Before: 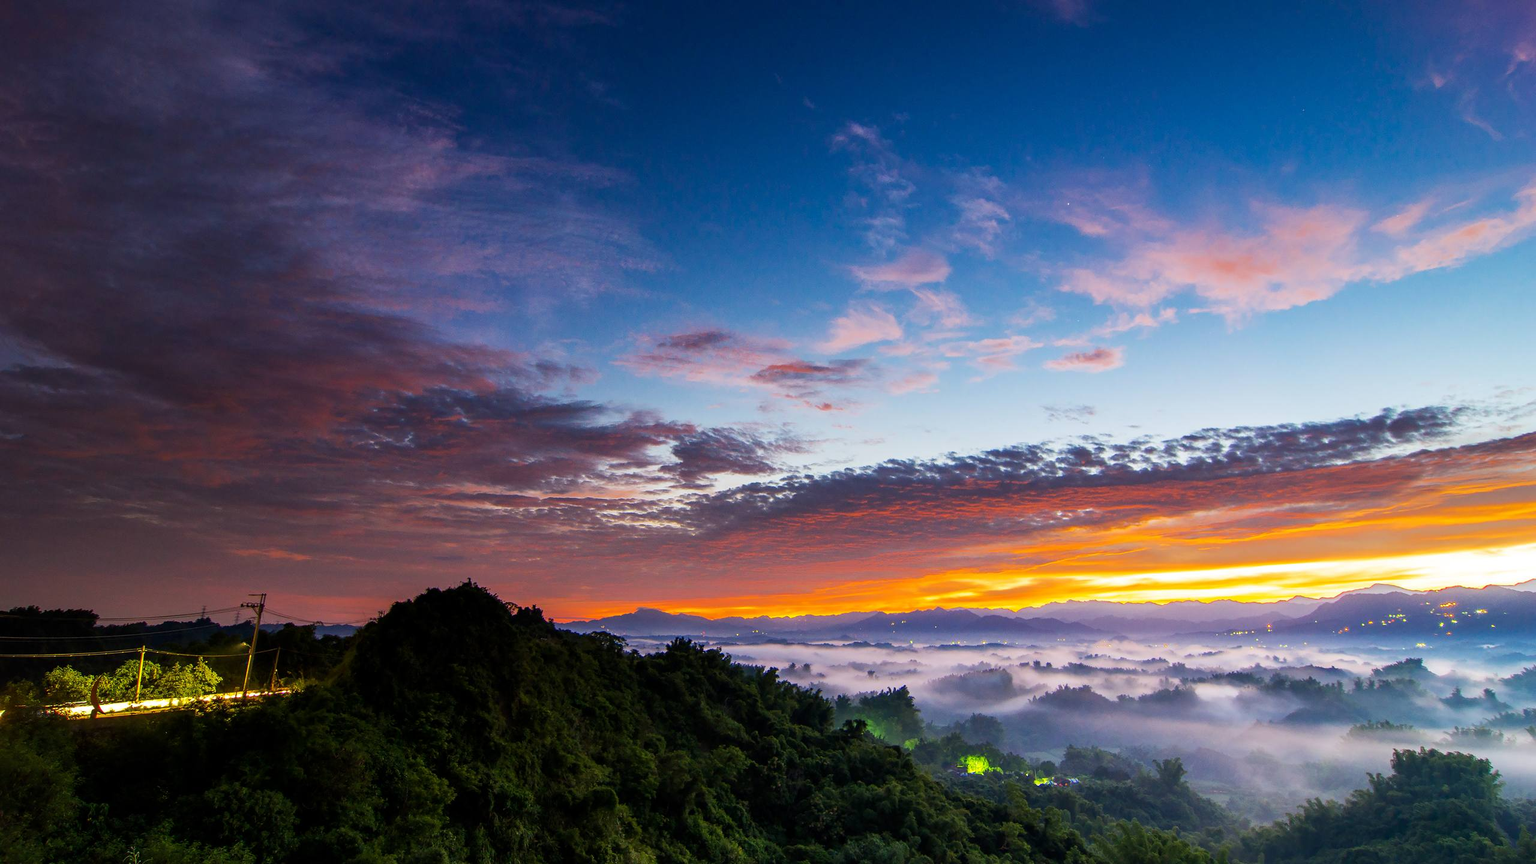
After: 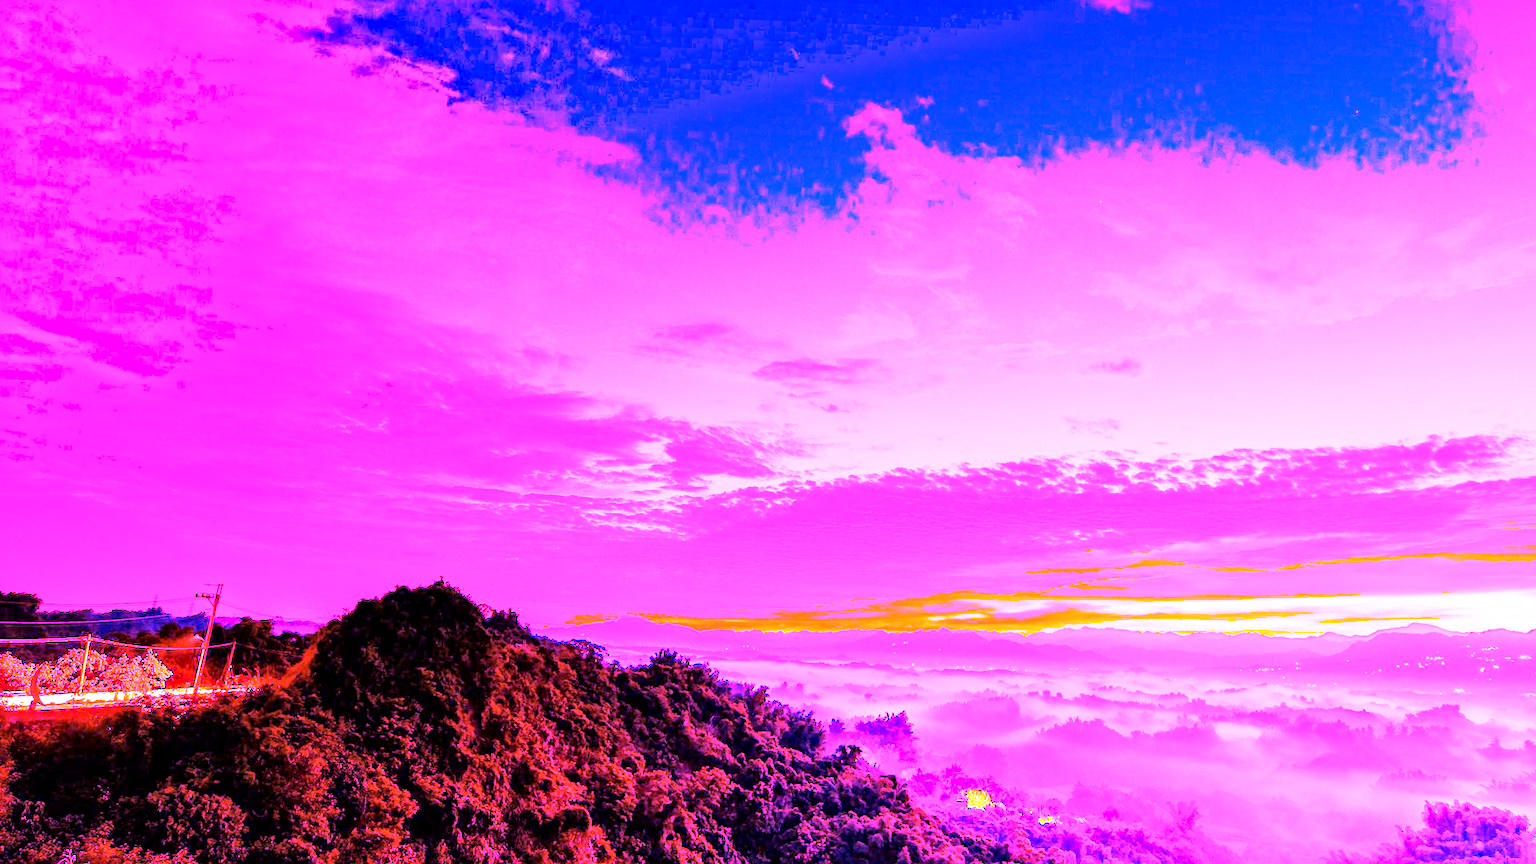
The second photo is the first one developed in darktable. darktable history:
crop and rotate: angle -2.38°
white balance: red 8, blue 8
local contrast: mode bilateral grid, contrast 20, coarseness 19, detail 163%, midtone range 0.2
